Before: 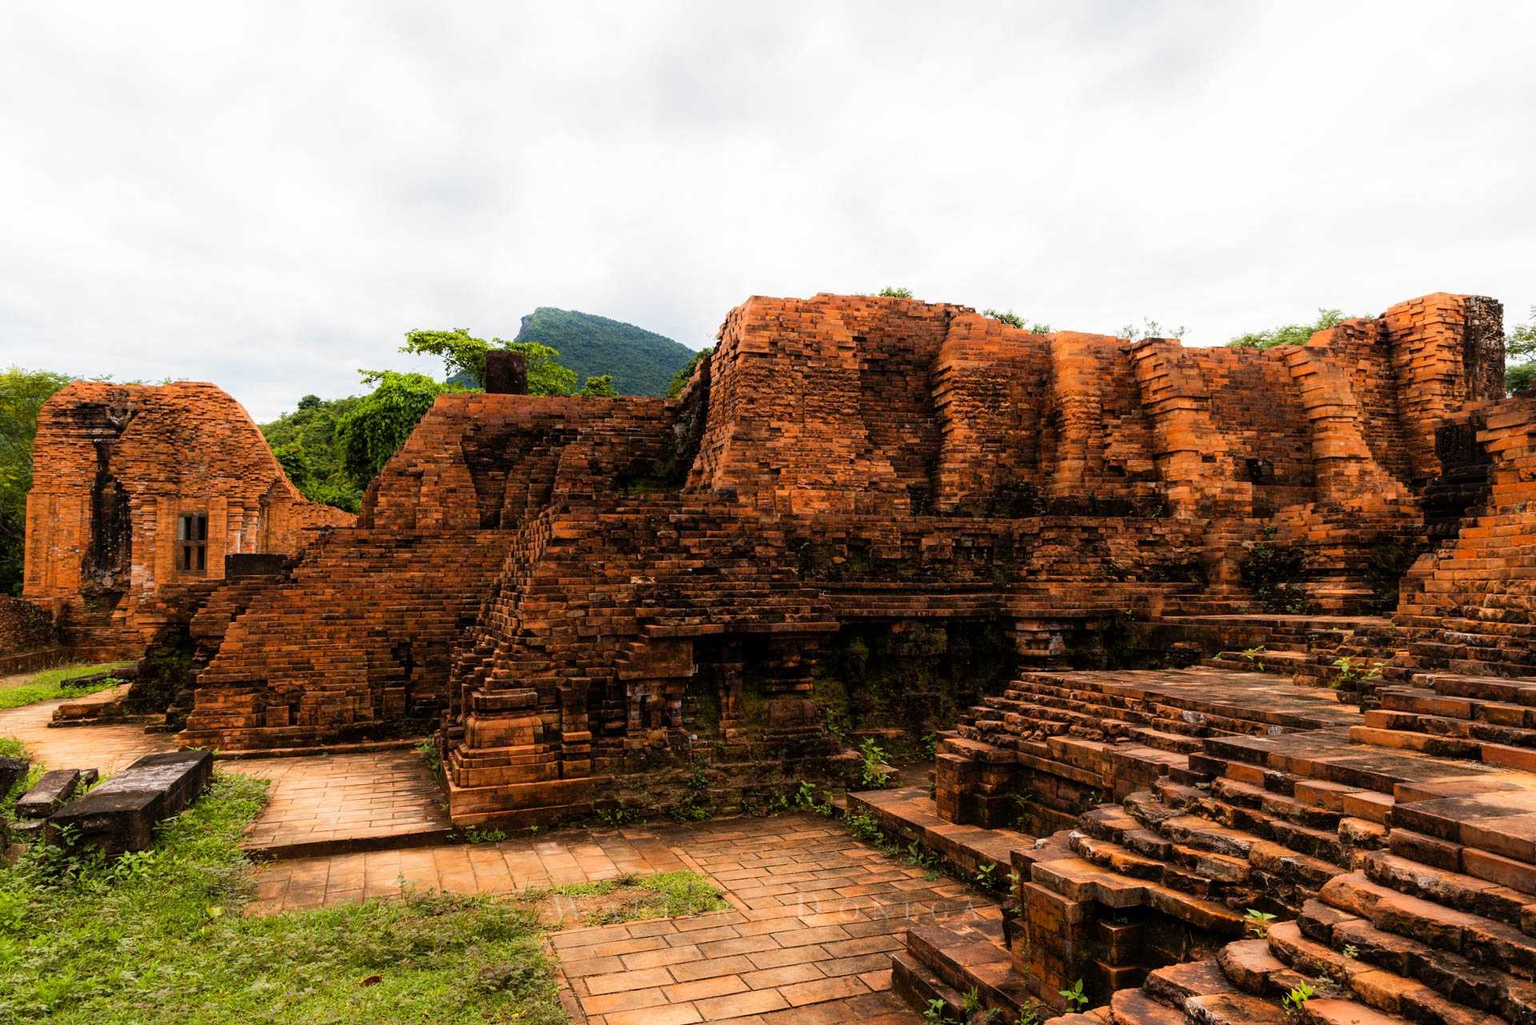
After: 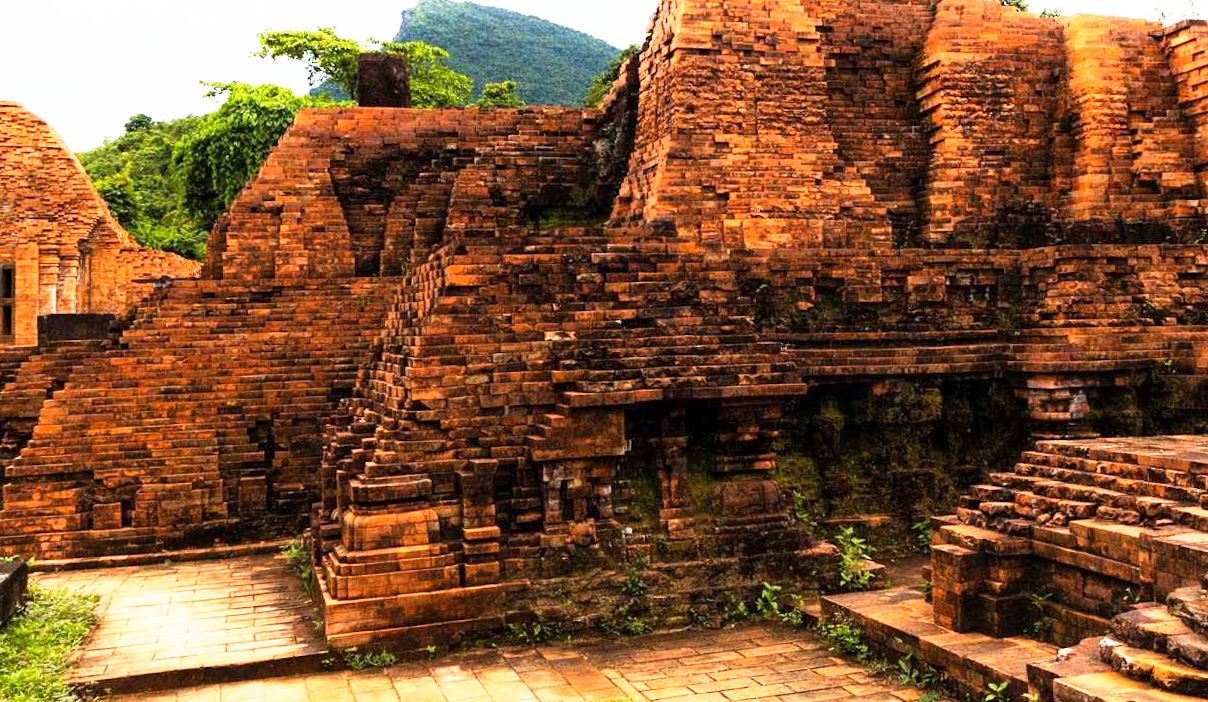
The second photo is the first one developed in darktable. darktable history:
rotate and perspective: rotation -1.24°, automatic cropping off
base curve: curves: ch0 [(0, 0) (0.495, 0.917) (1, 1)], preserve colors none
crop: left 13.312%, top 31.28%, right 24.627%, bottom 15.582%
